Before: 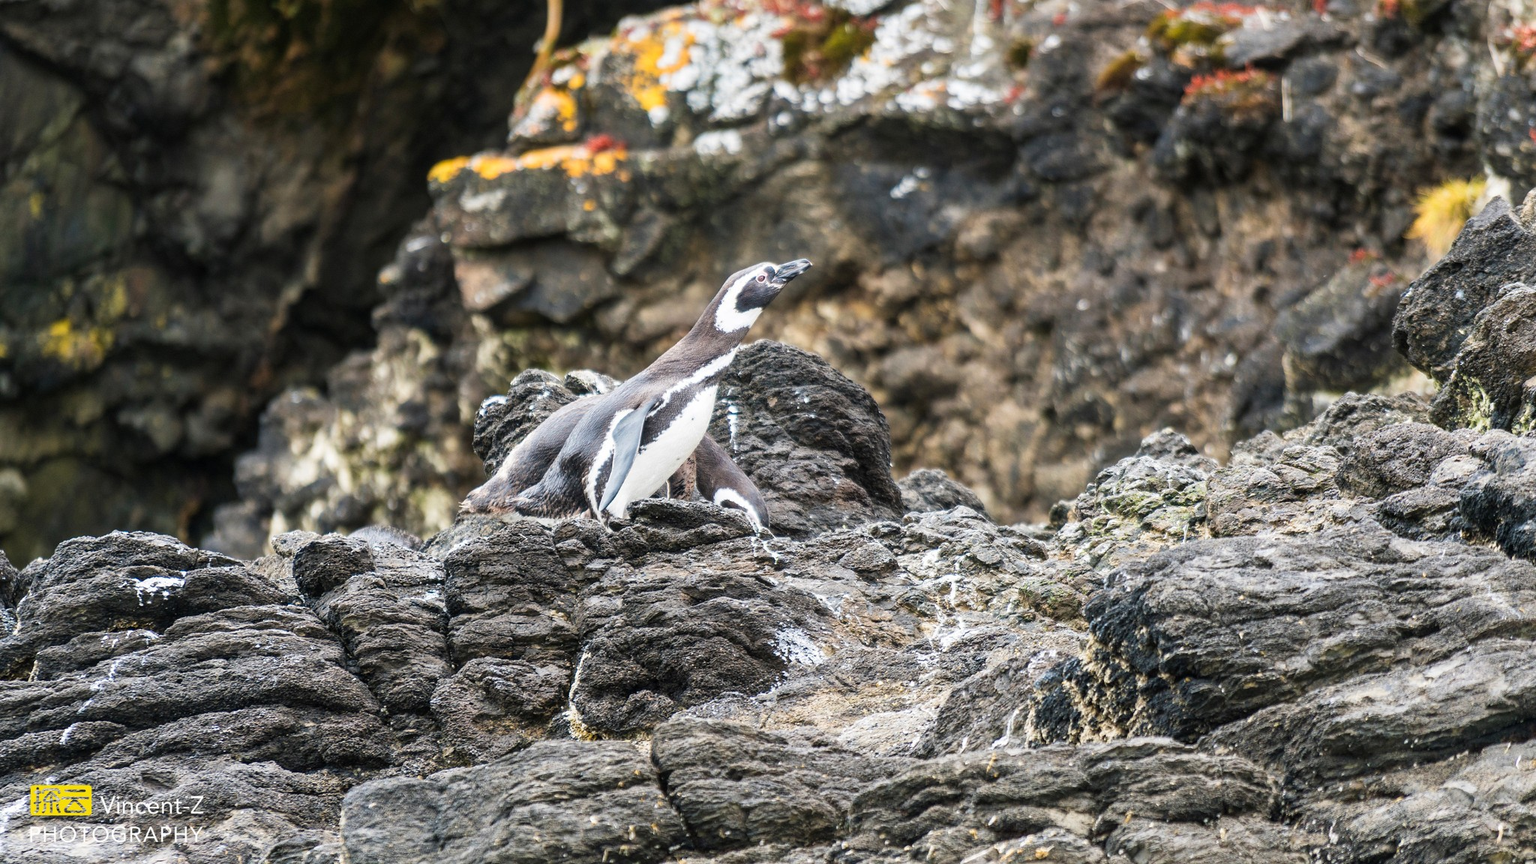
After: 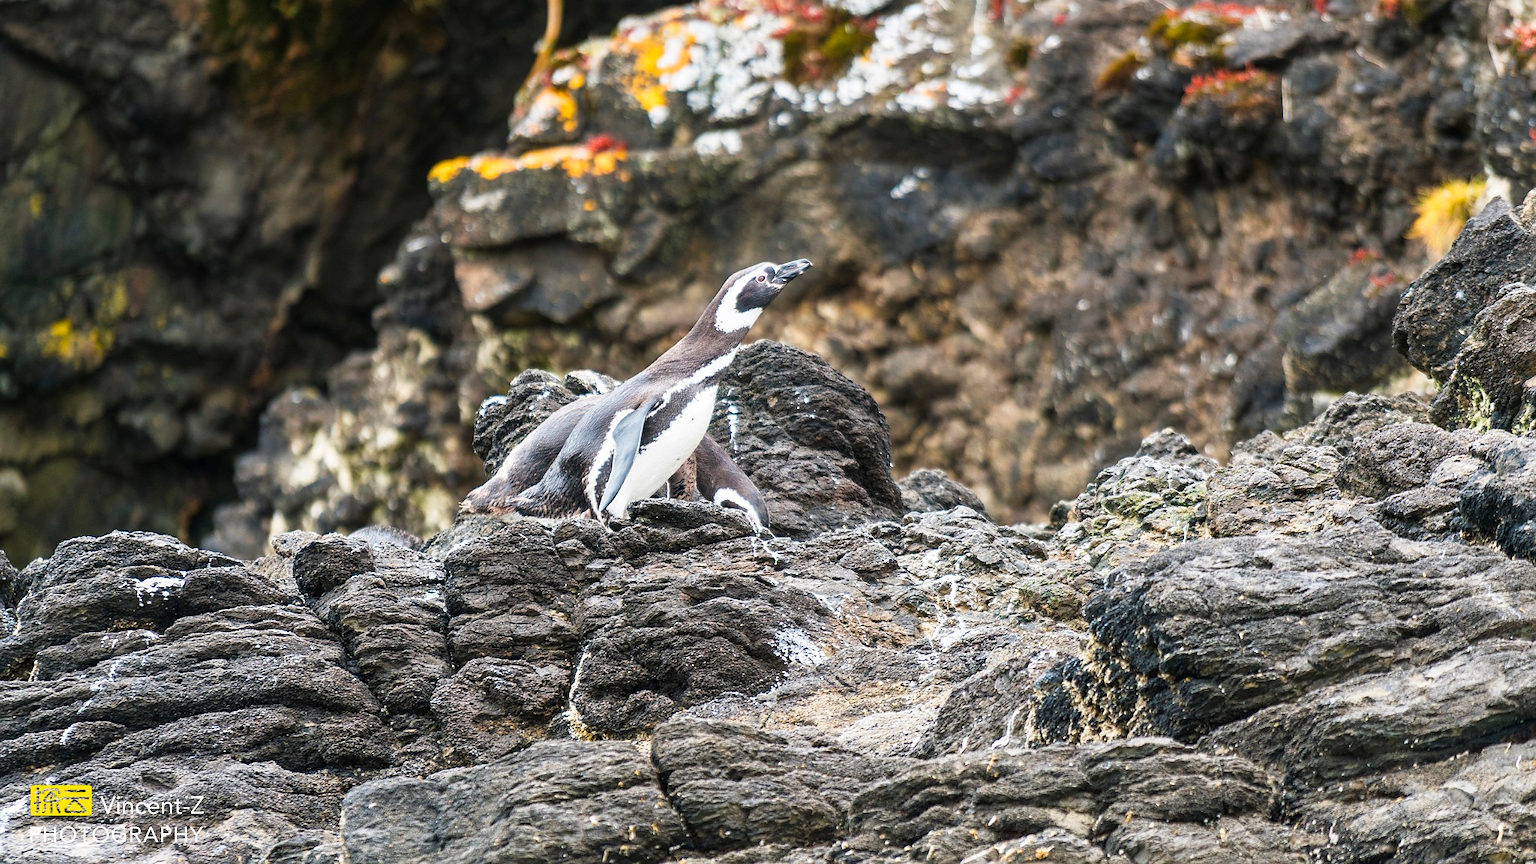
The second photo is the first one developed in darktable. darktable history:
sharpen: radius 1.559, amount 0.373, threshold 1.271
shadows and highlights: shadows 0, highlights 40
